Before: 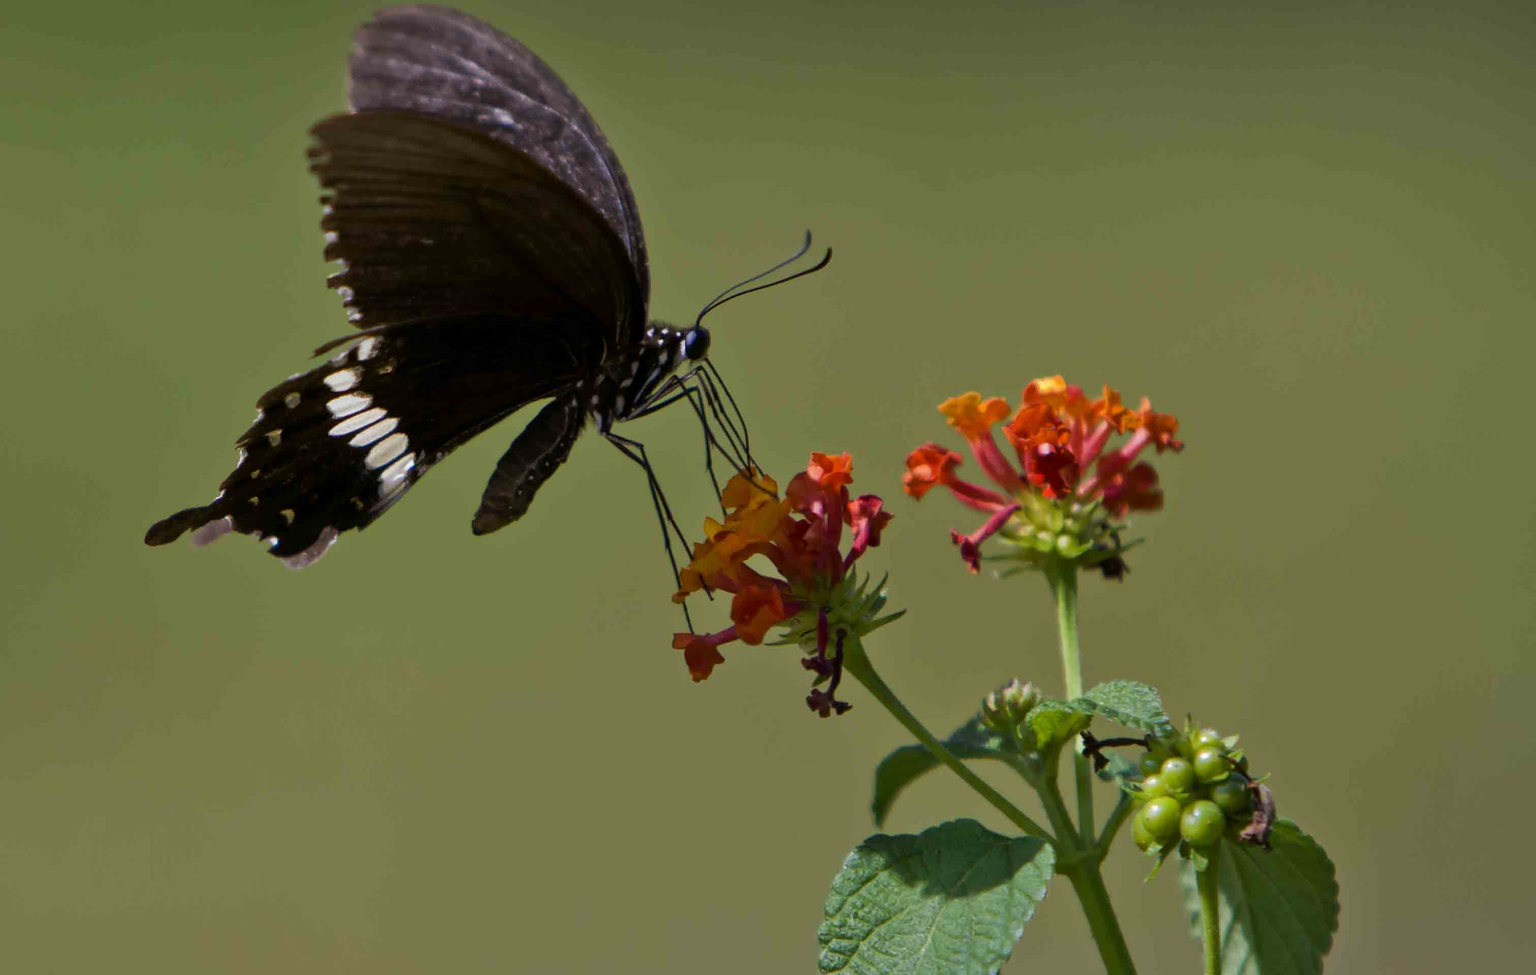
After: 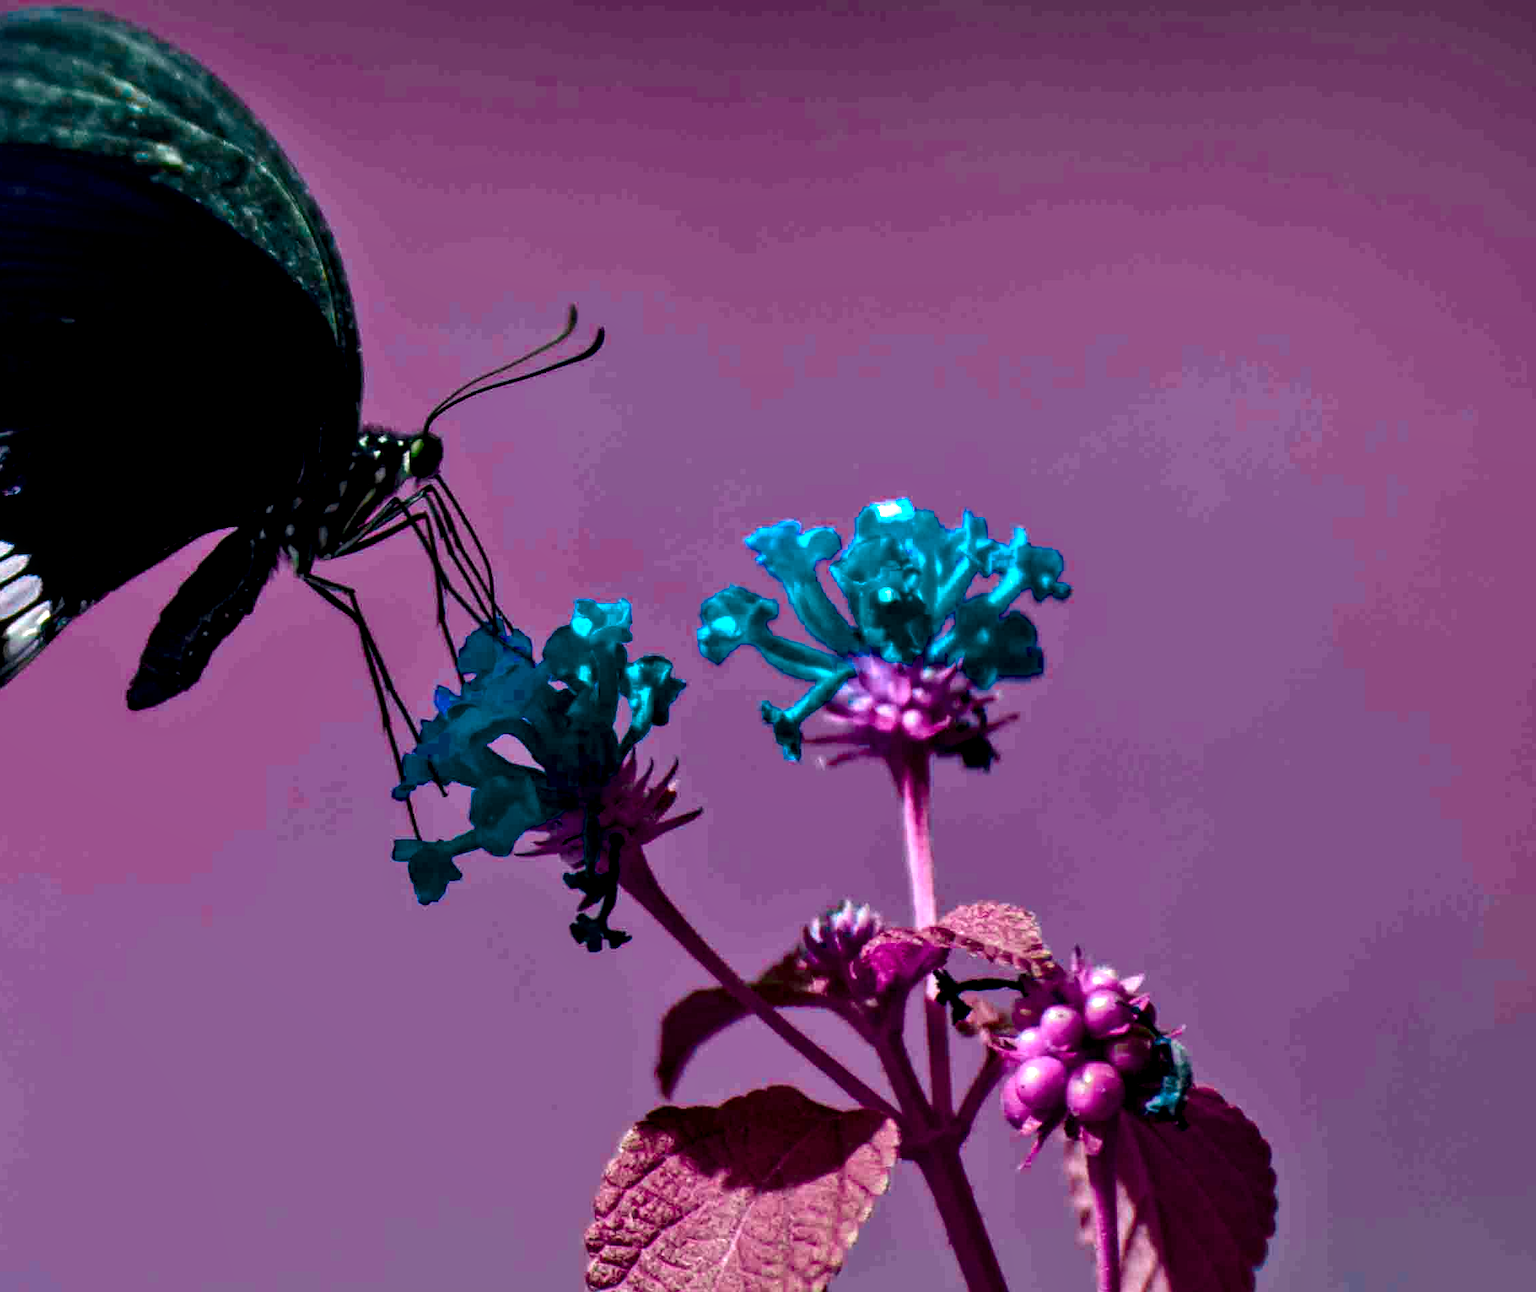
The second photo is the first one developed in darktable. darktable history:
local contrast: detail 130%
crop and rotate: left 24.561%
color balance rgb: linear chroma grading › global chroma 15.128%, perceptual saturation grading › global saturation 20%, perceptual saturation grading › highlights -25.252%, perceptual saturation grading › shadows 24.912%, hue shift -148.28°, perceptual brilliance grading › global brilliance 2.509%, contrast 34.653%, saturation formula JzAzBz (2021)
